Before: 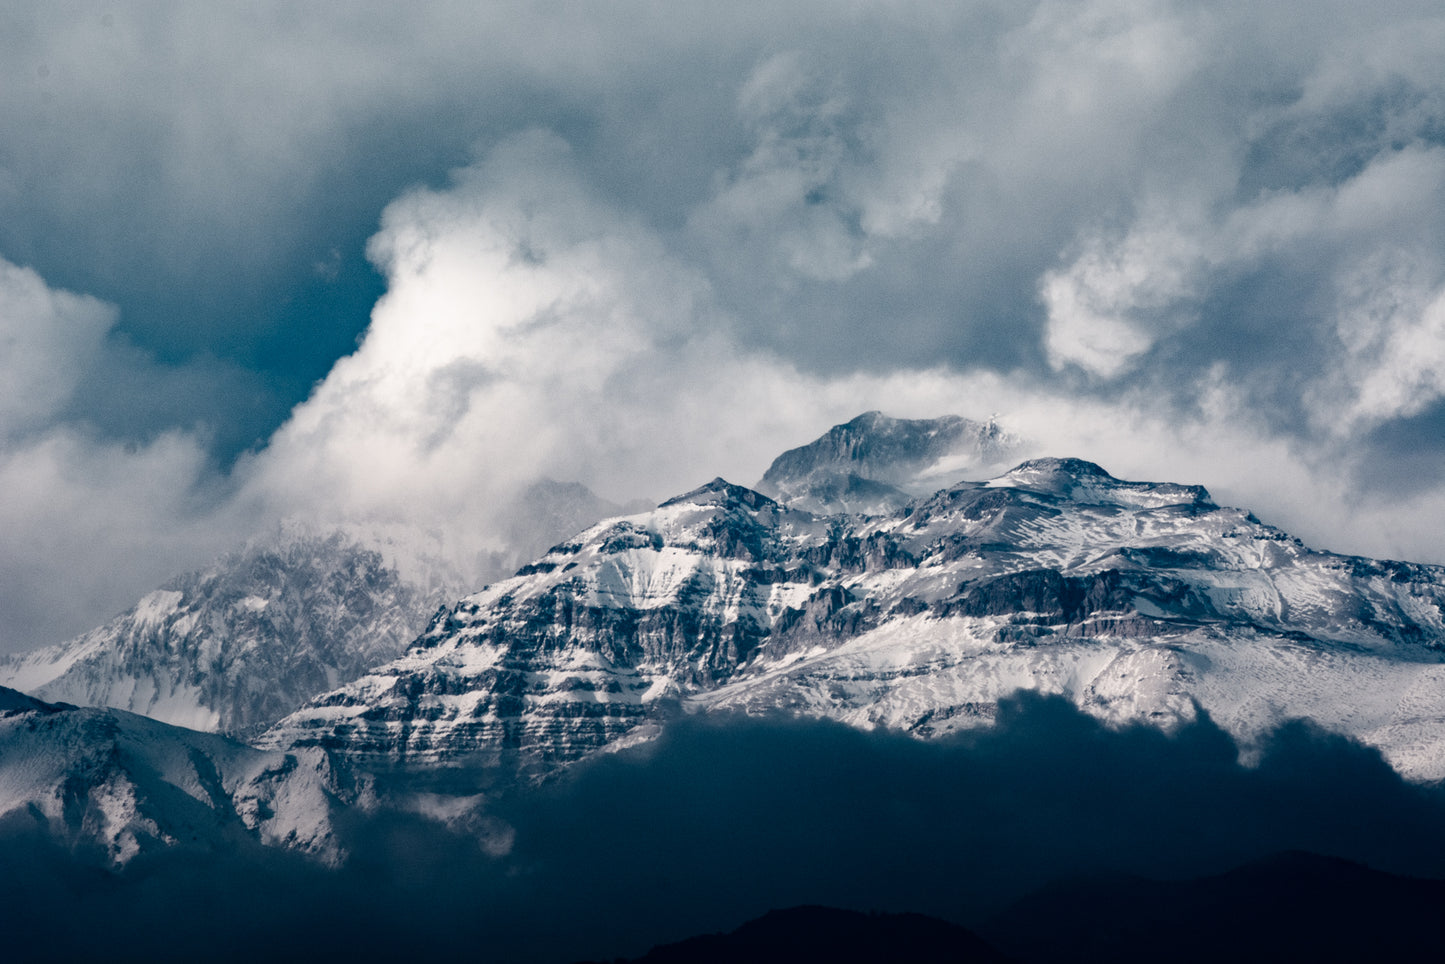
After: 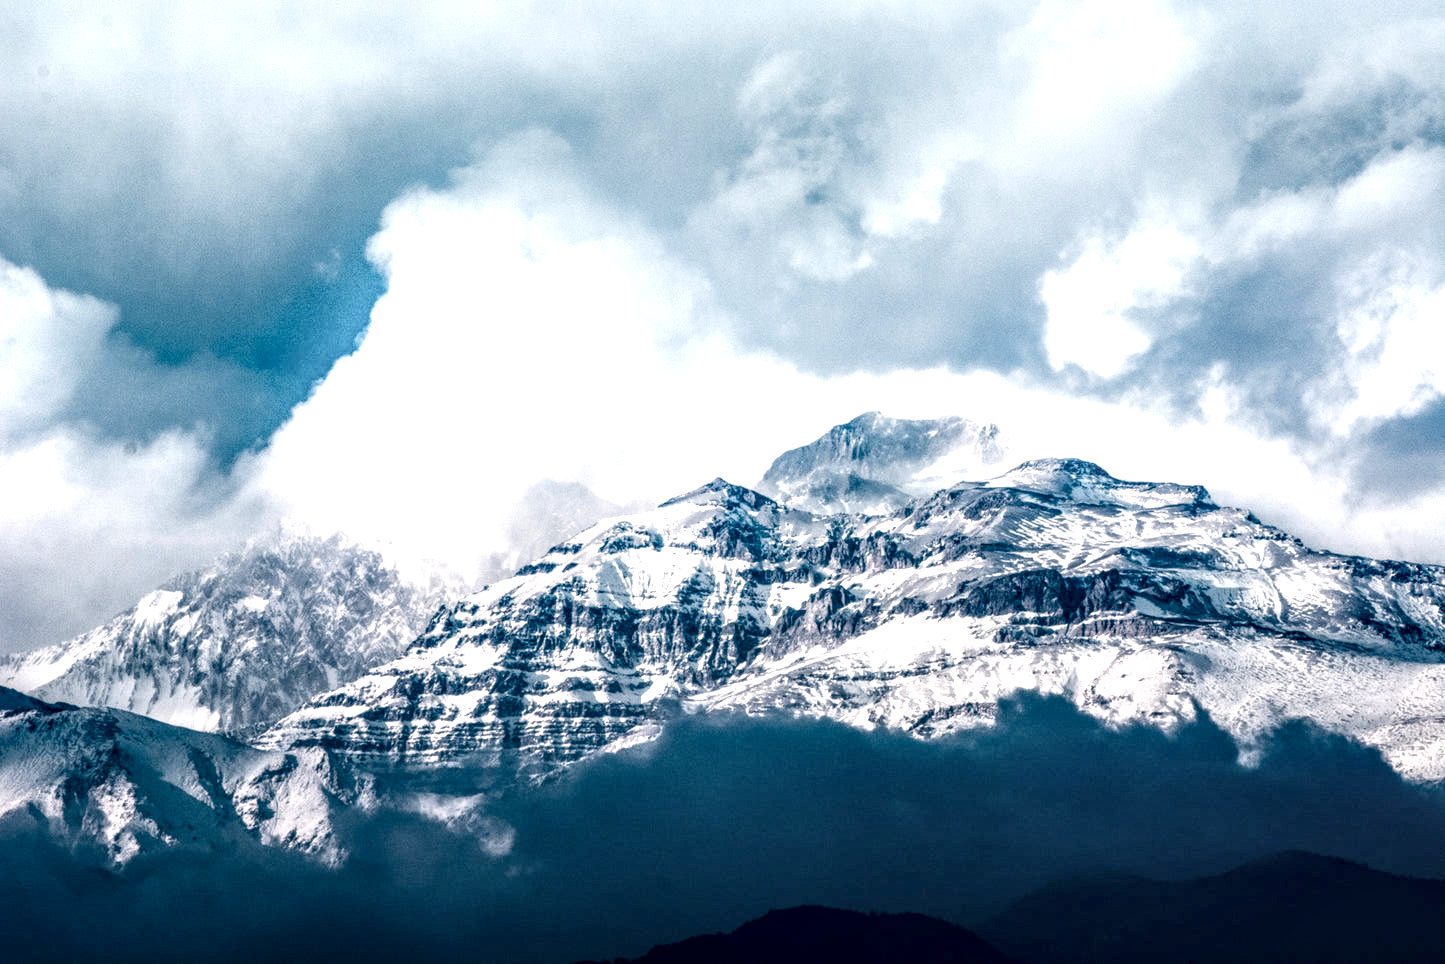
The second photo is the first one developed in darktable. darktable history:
exposure: black level correction 0, exposure 1.1 EV, compensate exposure bias true, compensate highlight preservation false
shadows and highlights: shadows -23.08, highlights 46.15, soften with gaussian
local contrast: highlights 12%, shadows 38%, detail 183%, midtone range 0.471
